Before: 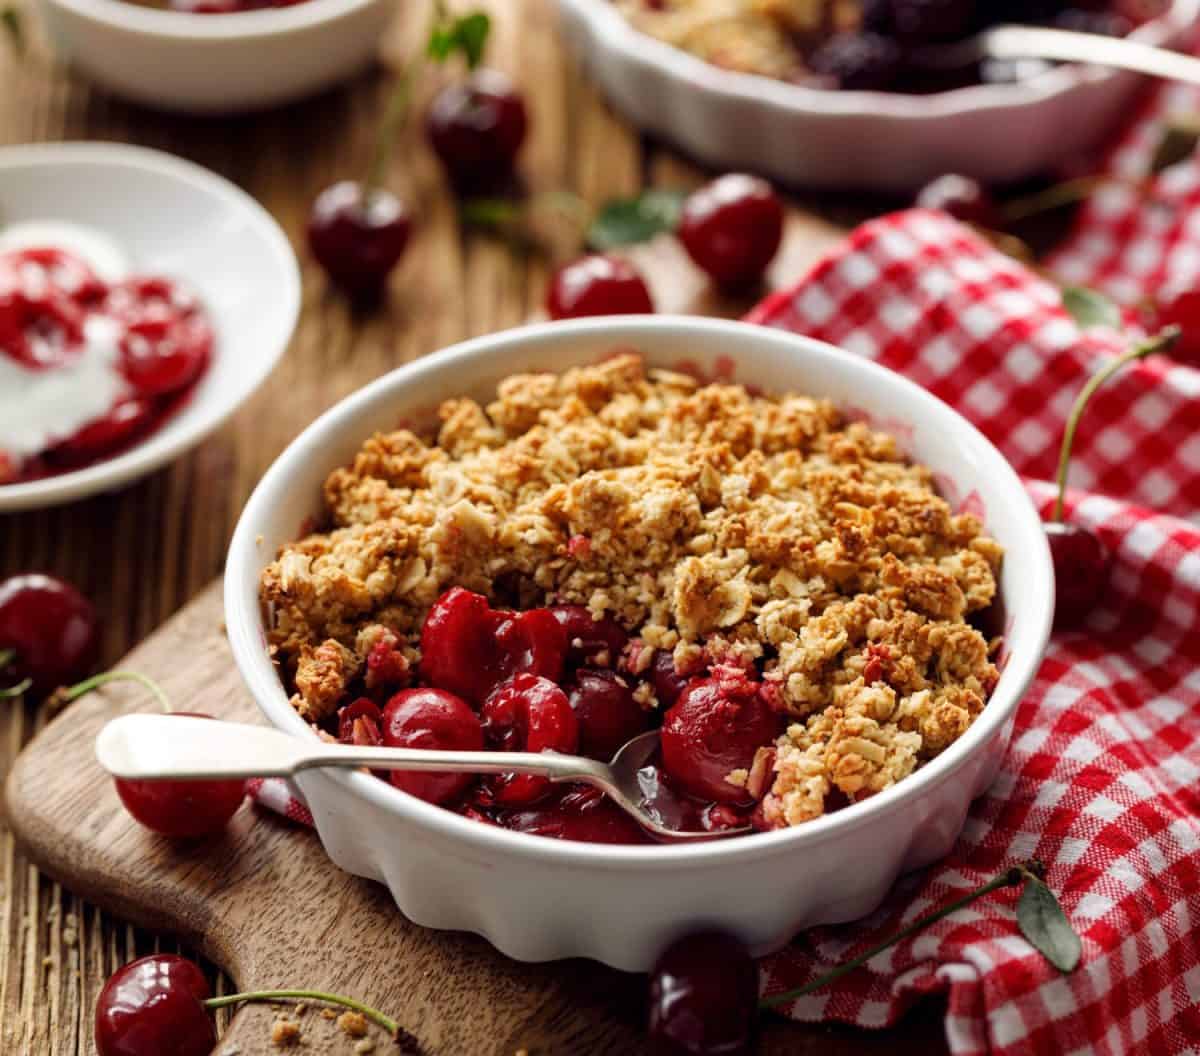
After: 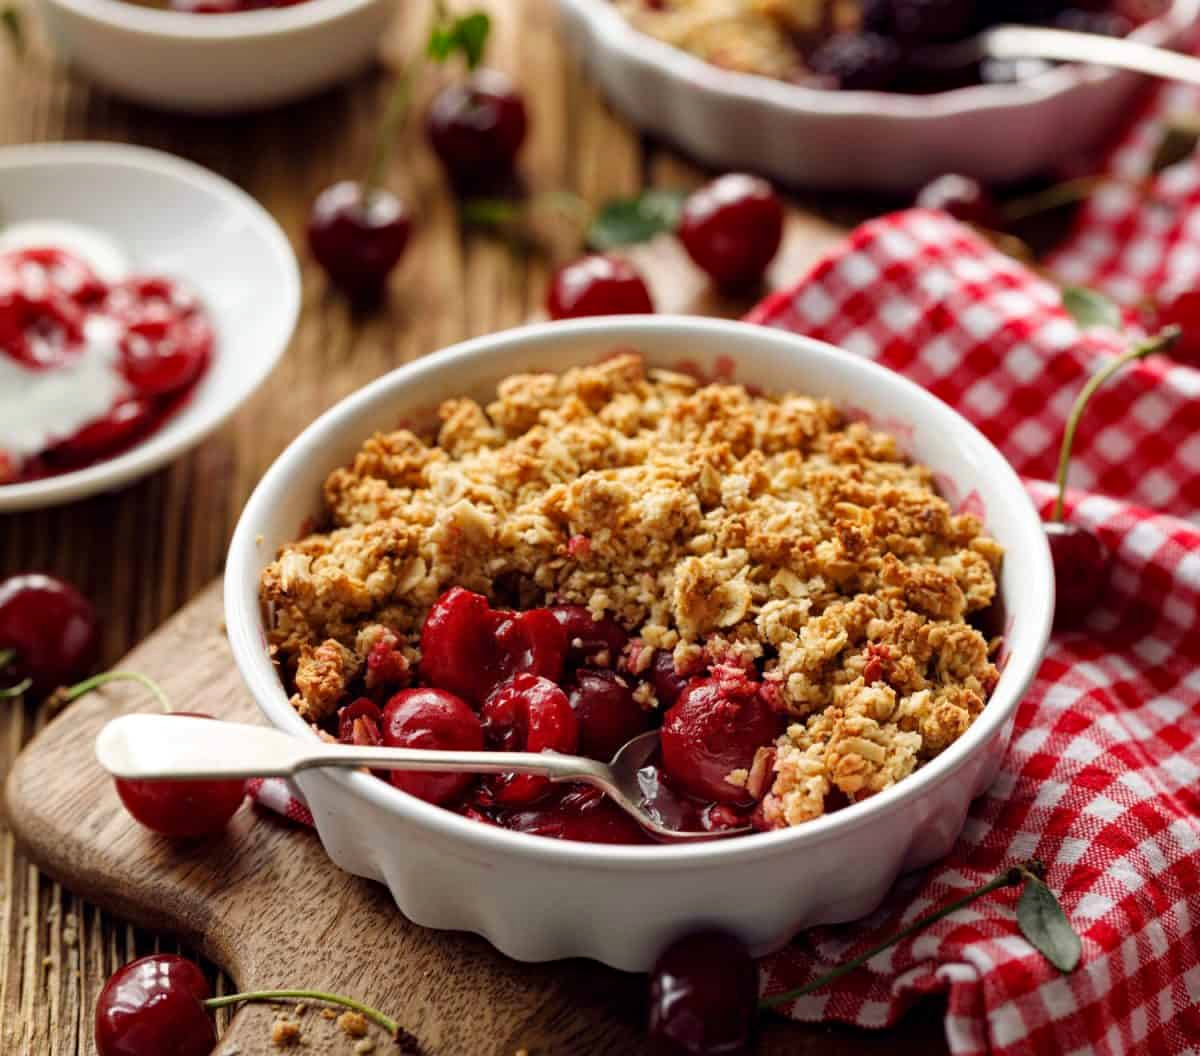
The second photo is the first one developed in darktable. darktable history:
haze removal: strength 0.097, compatibility mode true, adaptive false
